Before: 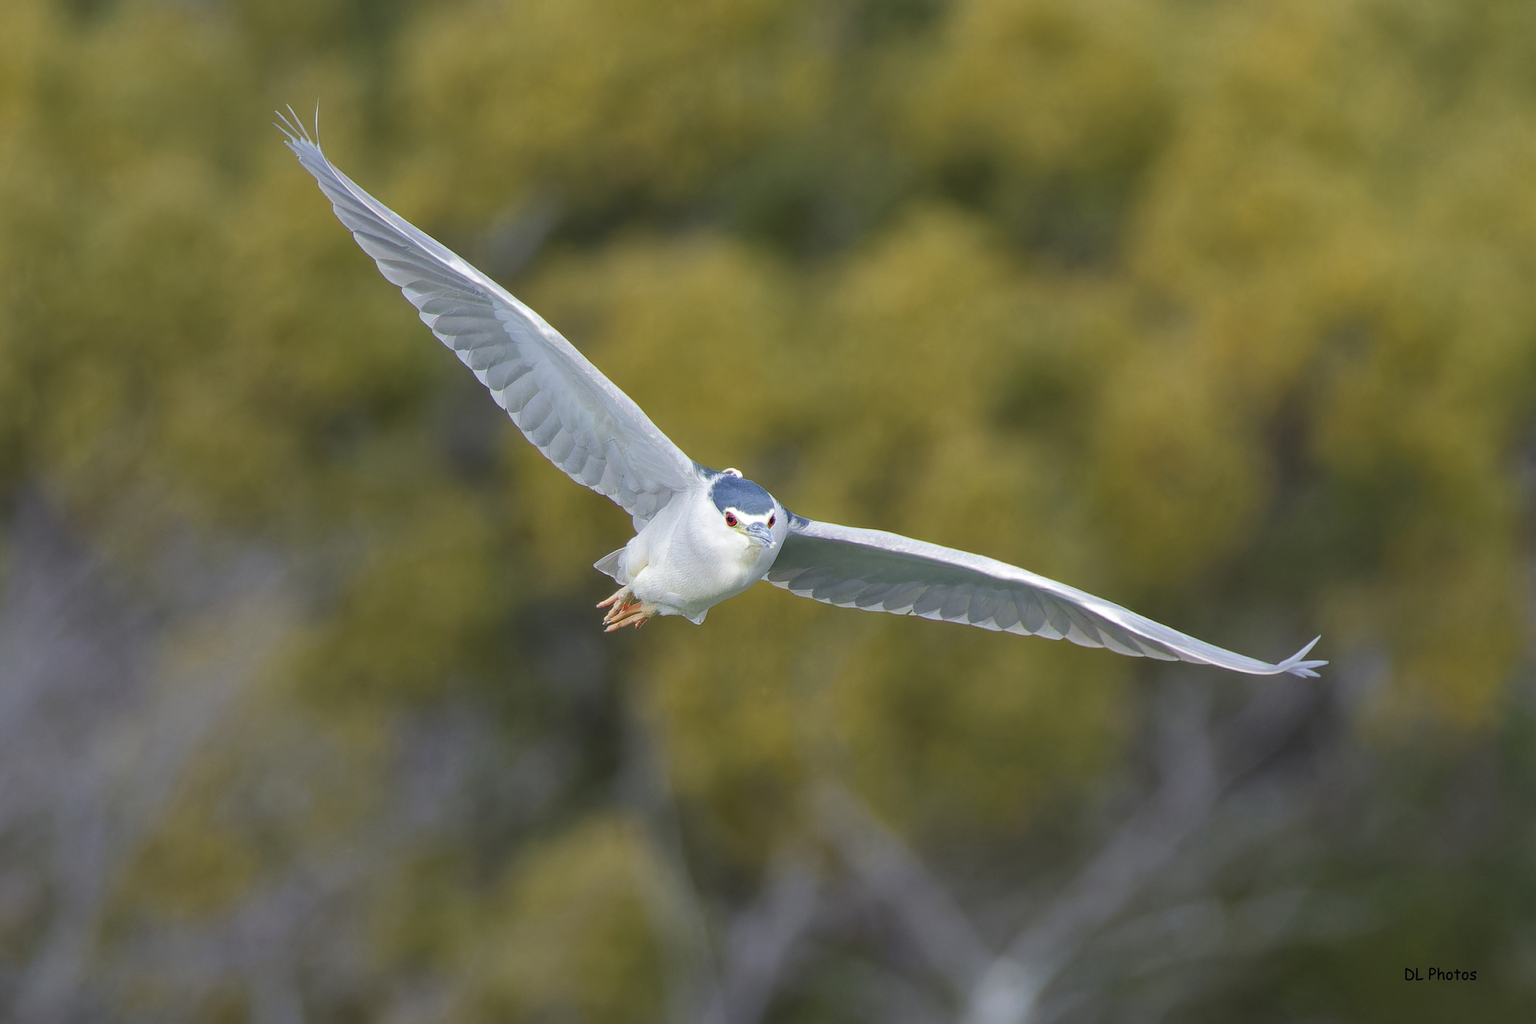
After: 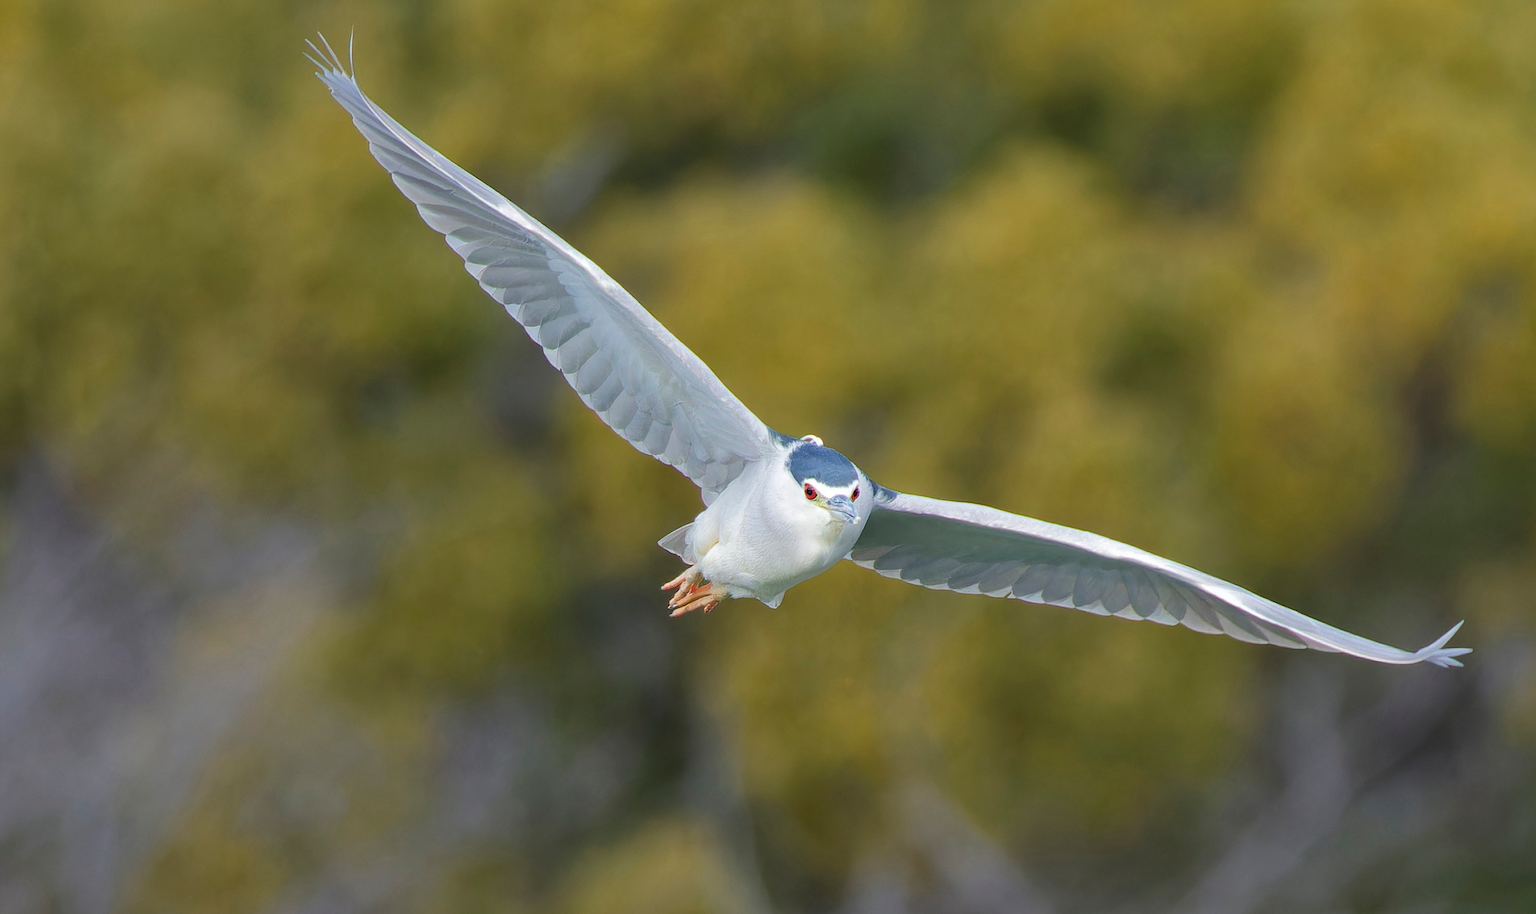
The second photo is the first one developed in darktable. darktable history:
crop: top 7.408%, right 9.742%, bottom 11.949%
